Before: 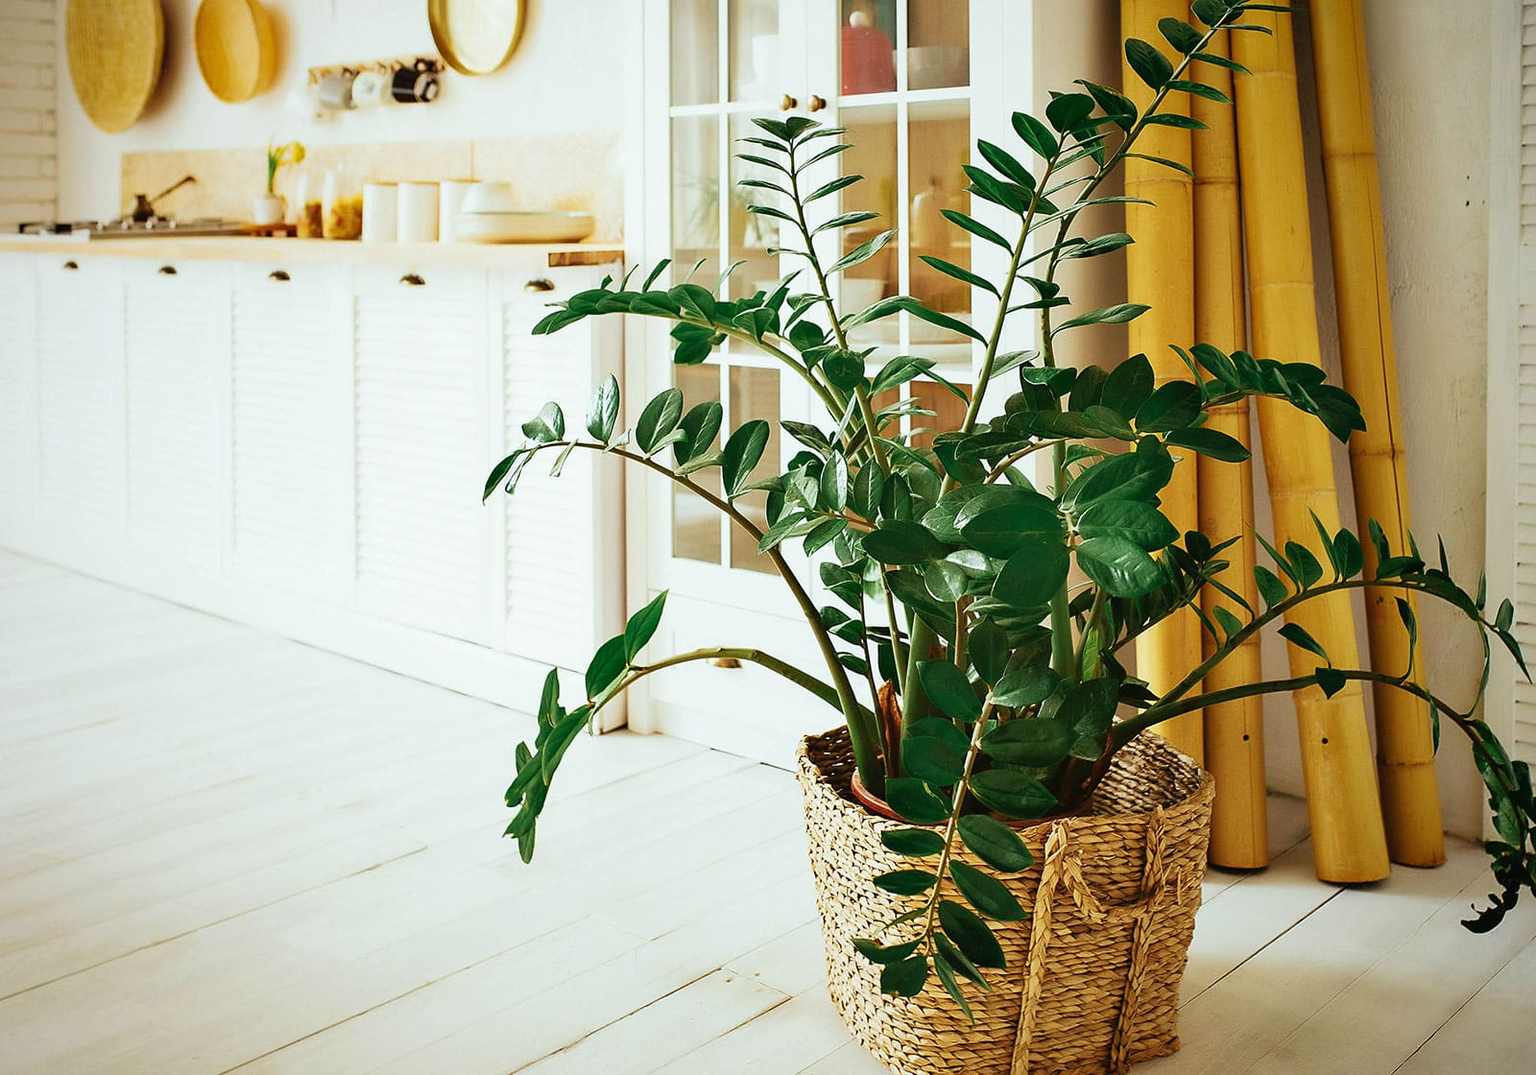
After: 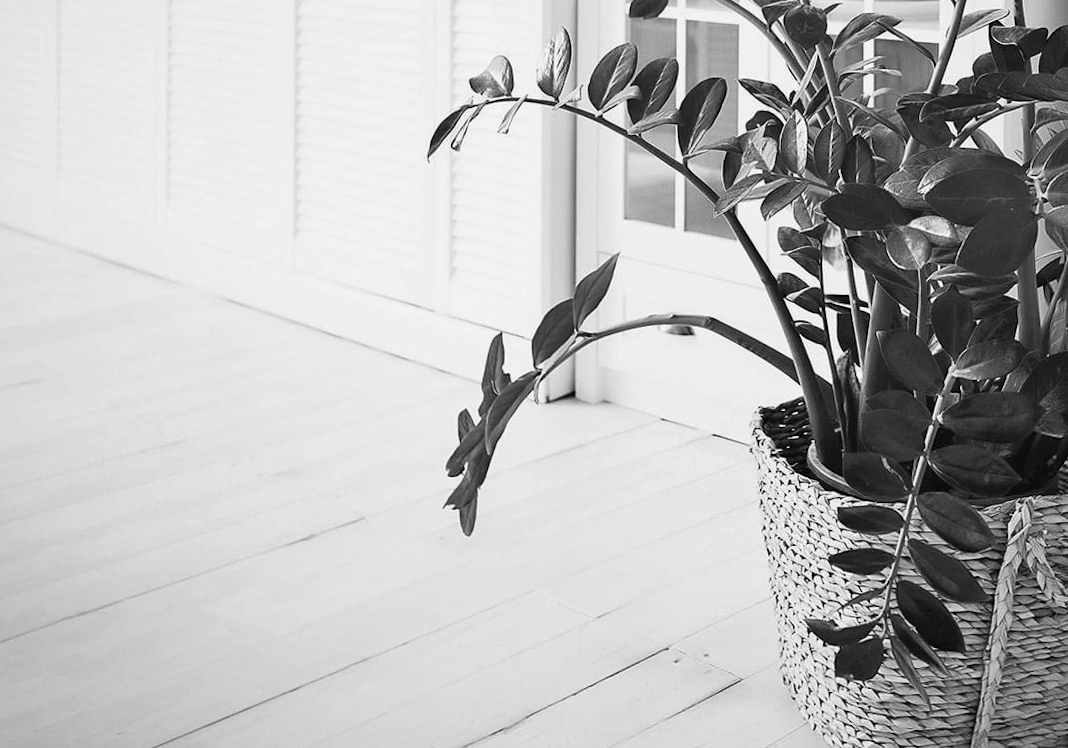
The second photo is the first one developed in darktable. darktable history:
monochrome: a 32, b 64, size 2.3
crop and rotate: angle -0.82°, left 3.85%, top 31.828%, right 27.992%
